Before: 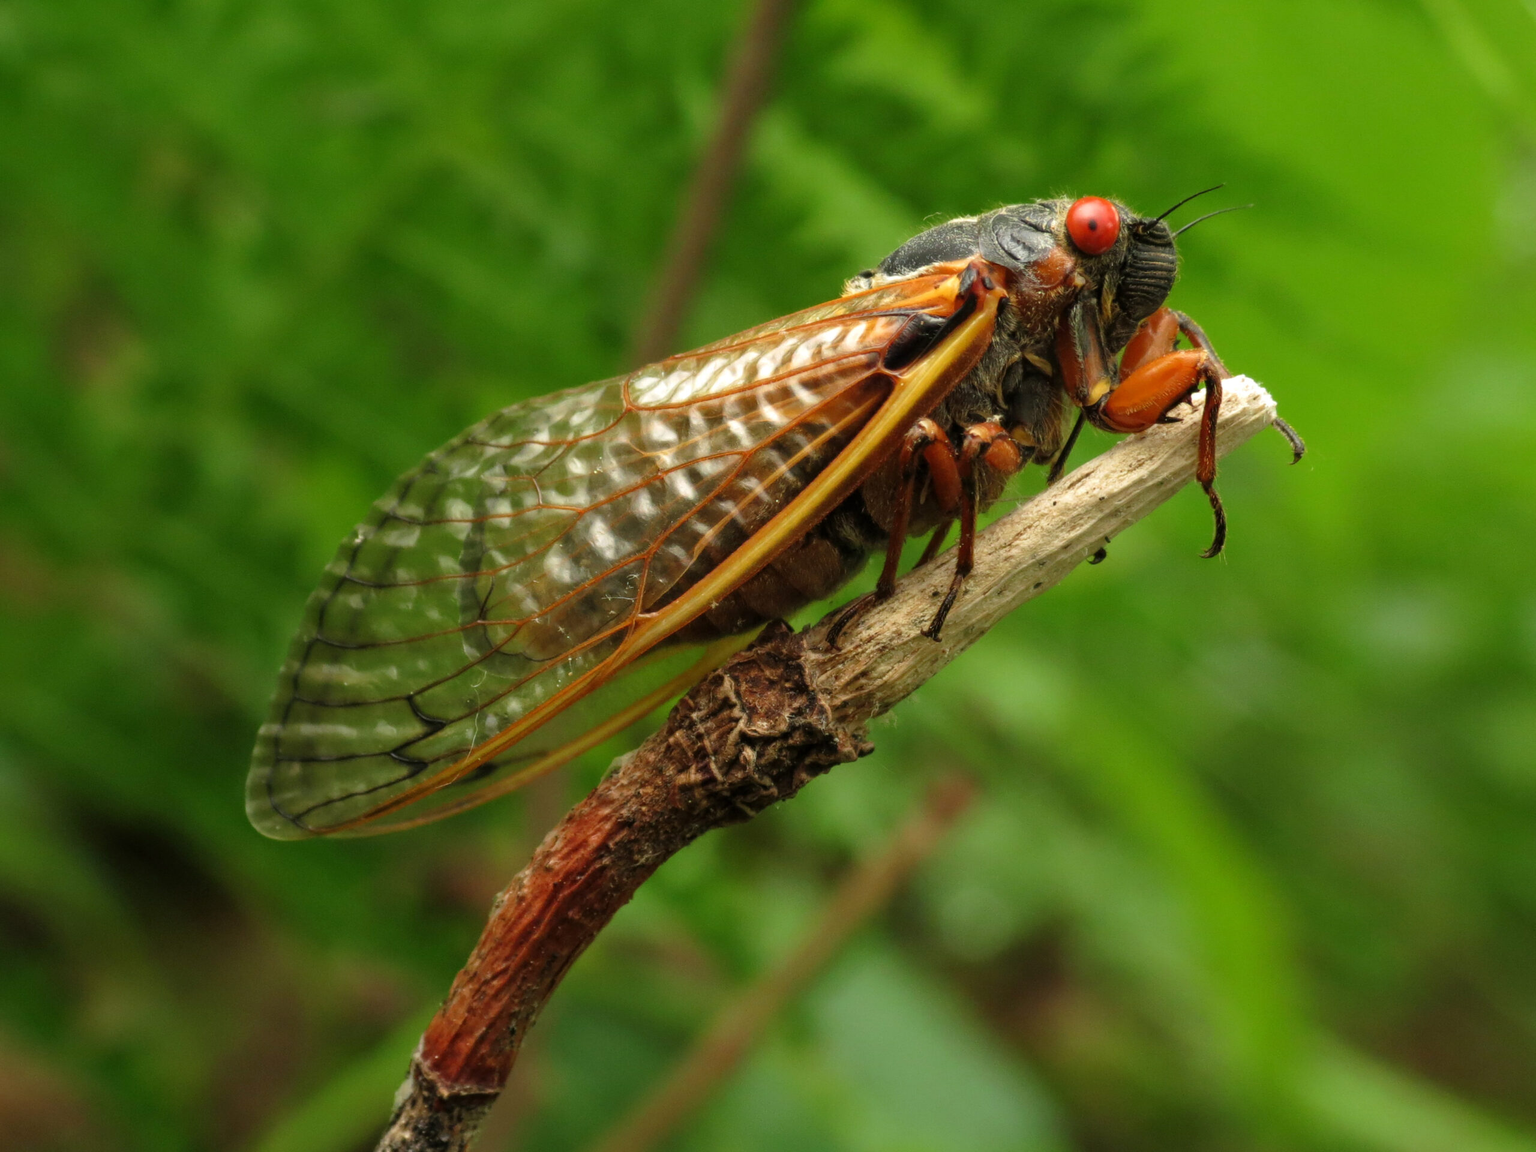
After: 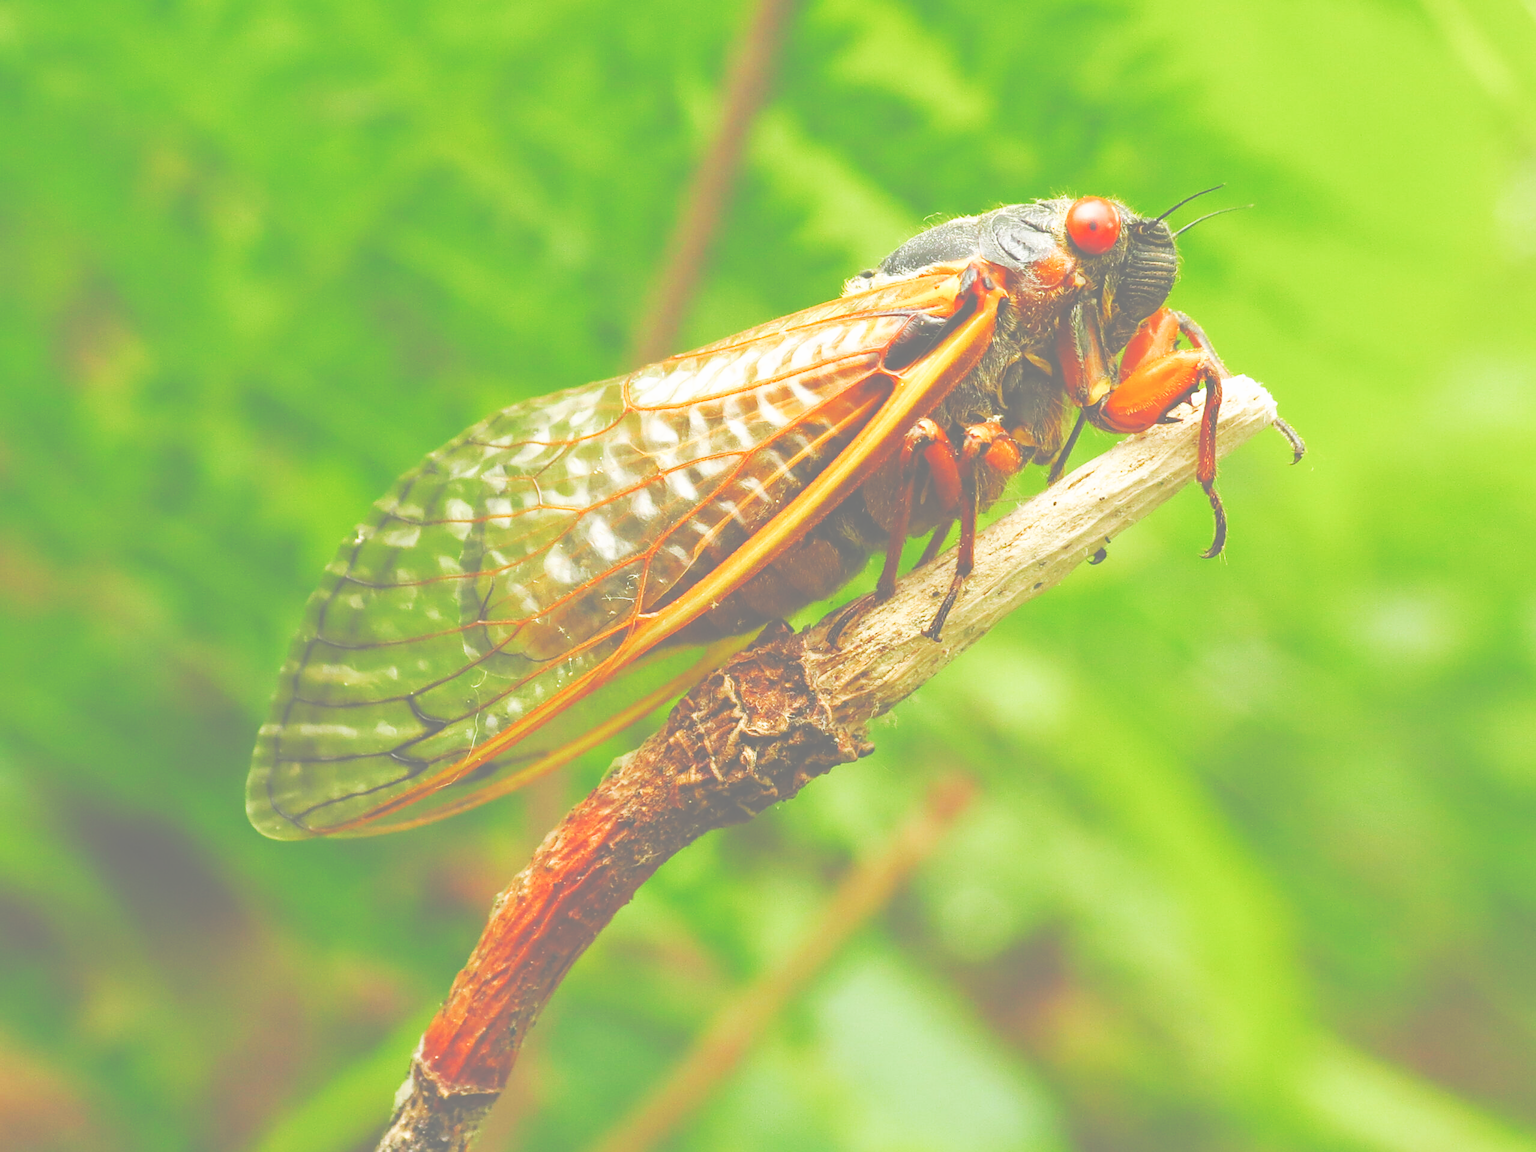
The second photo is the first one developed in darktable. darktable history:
base curve: curves: ch0 [(0, 0) (0.007, 0.004) (0.027, 0.03) (0.046, 0.07) (0.207, 0.54) (0.442, 0.872) (0.673, 0.972) (1, 1)], preserve colors none
sharpen: on, module defaults
color balance rgb: global offset › luminance -0.5%, perceptual saturation grading › highlights -17.77%, perceptual saturation grading › mid-tones 33.1%, perceptual saturation grading › shadows 50.52%, perceptual brilliance grading › highlights 10.8%, perceptual brilliance grading › shadows -10.8%, global vibrance 24.22%, contrast -25%
exposure: black level correction -0.087, compensate highlight preservation false
